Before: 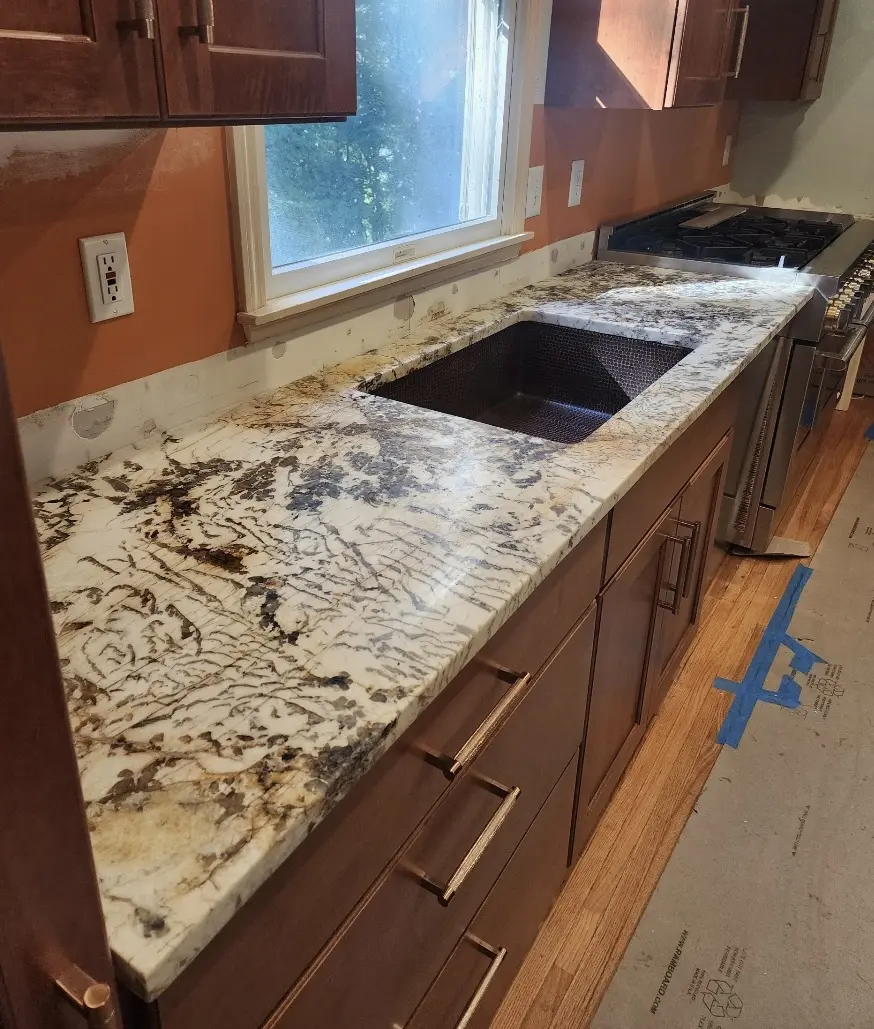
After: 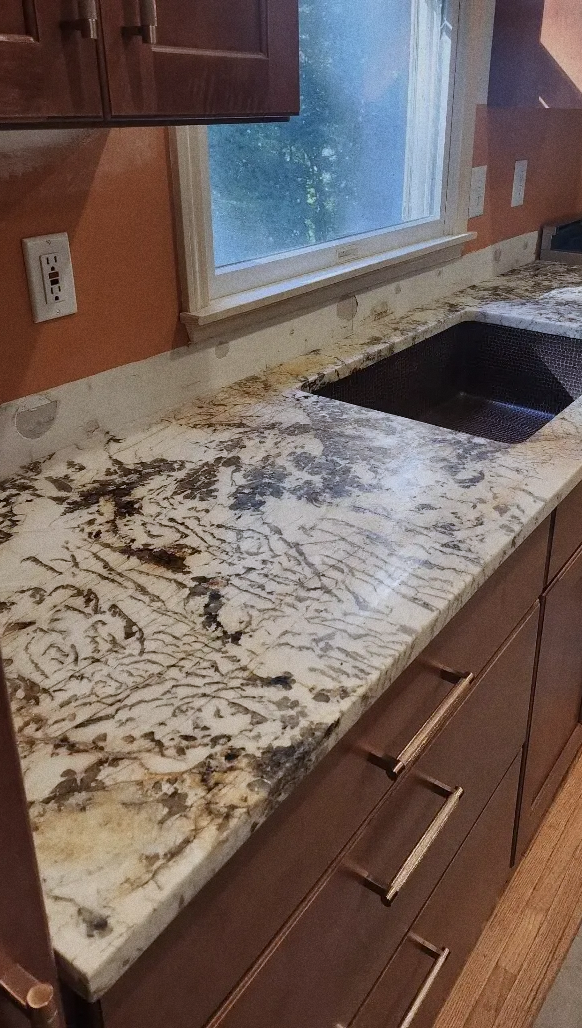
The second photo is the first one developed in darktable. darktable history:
grain: coarseness 0.09 ISO
crop and rotate: left 6.617%, right 26.717%
color calibration: illuminant as shot in camera, x 0.358, y 0.373, temperature 4628.91 K
graduated density: on, module defaults
